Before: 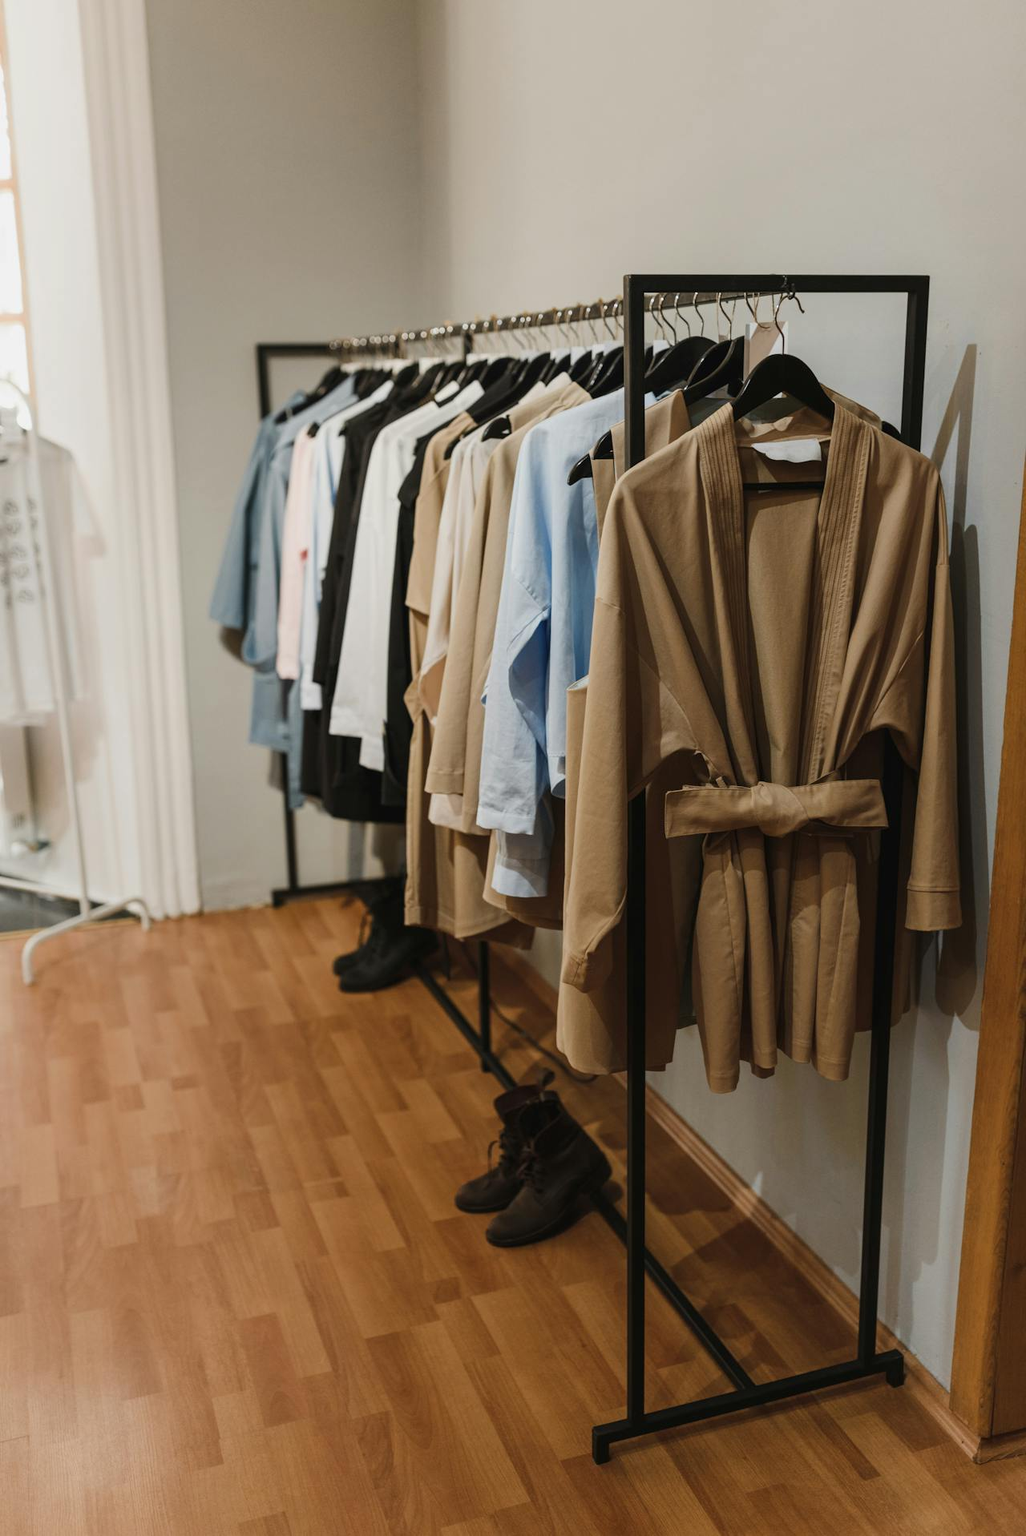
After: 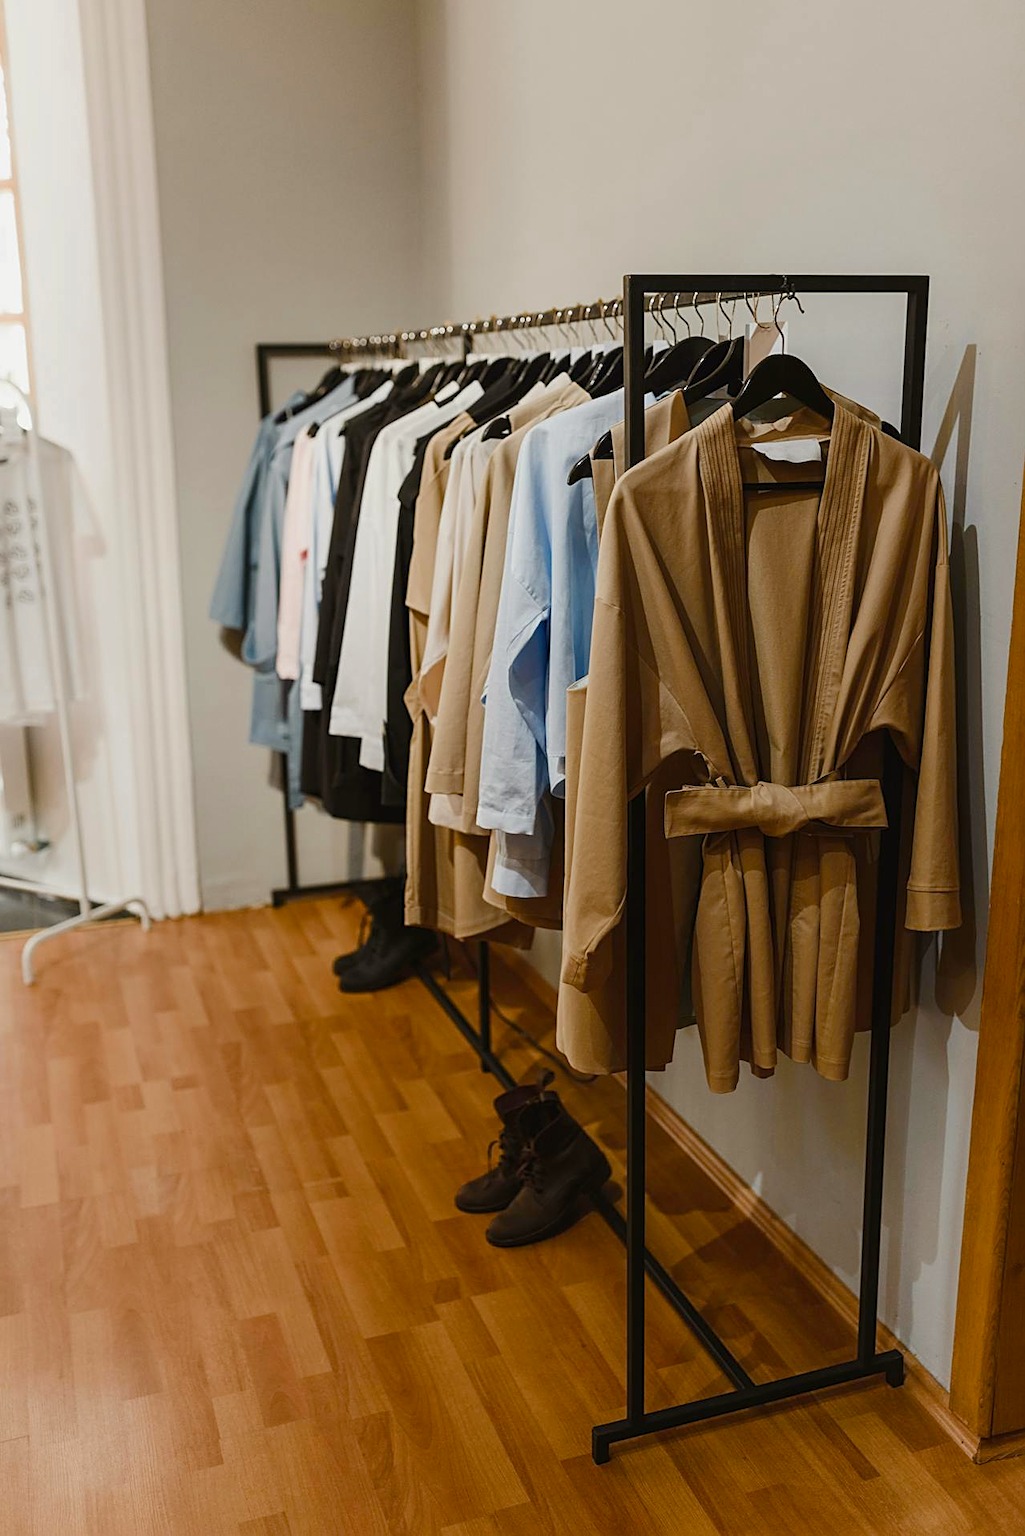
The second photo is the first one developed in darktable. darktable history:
tone equalizer: edges refinement/feathering 500, mask exposure compensation -1.57 EV, preserve details no
color balance rgb: power › chroma 0.311%, power › hue 22.47°, linear chroma grading › global chroma 0.819%, perceptual saturation grading › global saturation 20%, perceptual saturation grading › highlights -24.9%, perceptual saturation grading › shadows 24.391%
sharpen: on, module defaults
